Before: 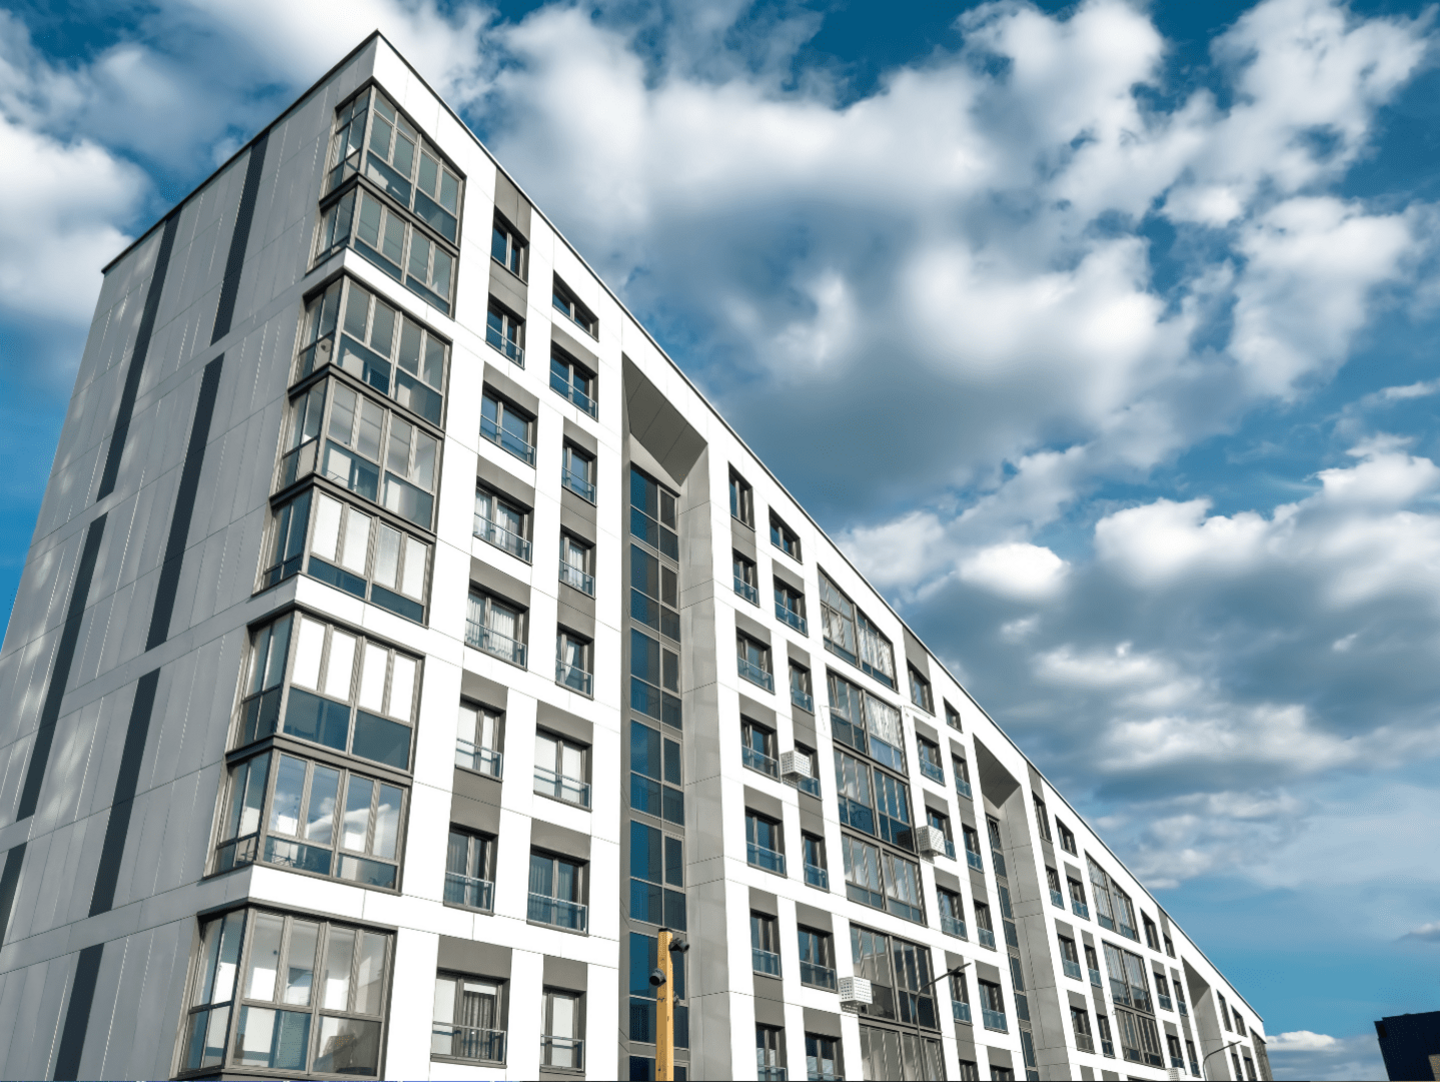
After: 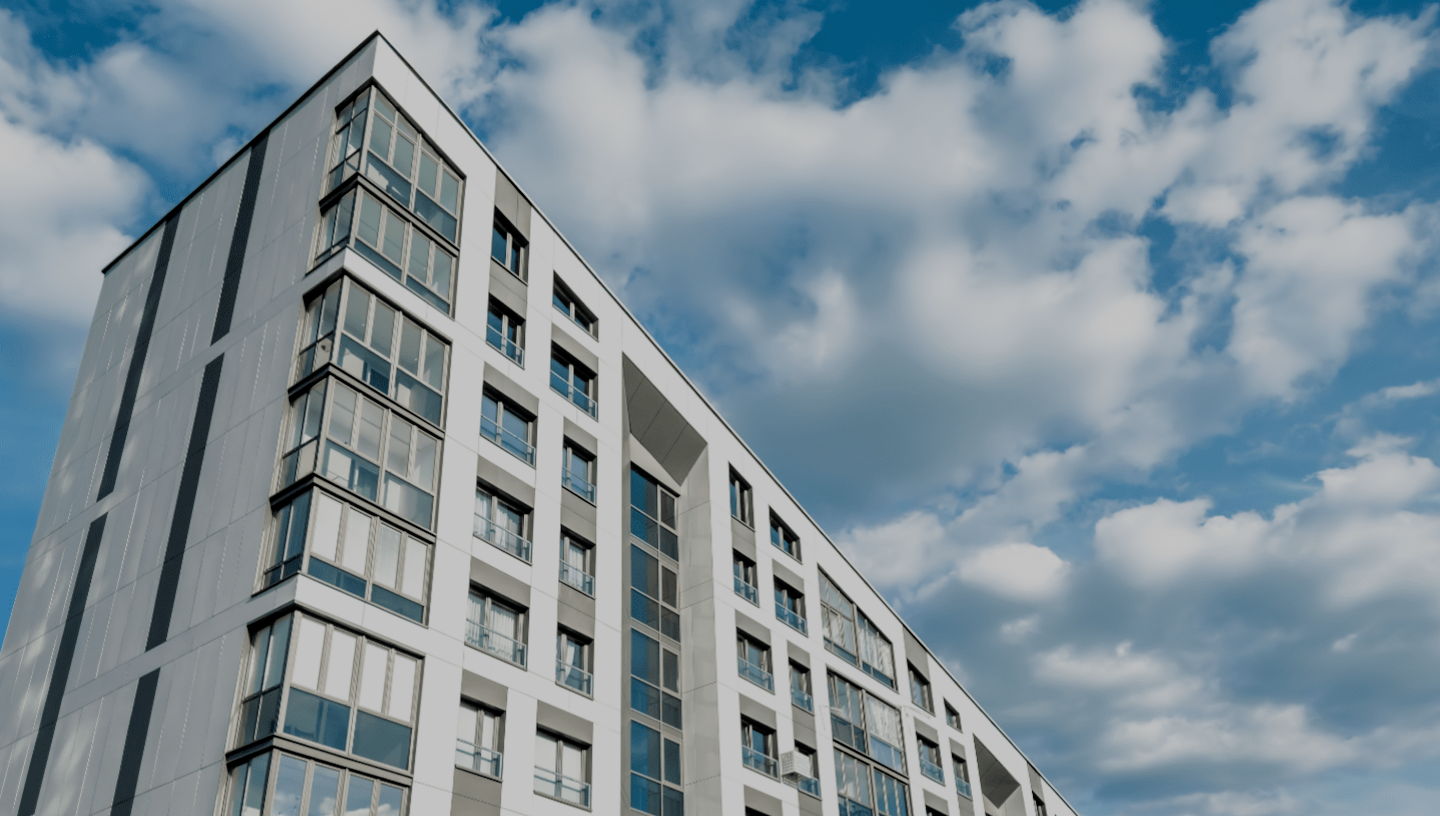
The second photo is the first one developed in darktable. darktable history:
crop: bottom 24.562%
filmic rgb: middle gray luminance 17.94%, black relative exposure -7.52 EV, white relative exposure 8.47 EV, target black luminance 0%, hardness 2.23, latitude 19.25%, contrast 0.879, highlights saturation mix 5.04%, shadows ↔ highlights balance 10.55%
